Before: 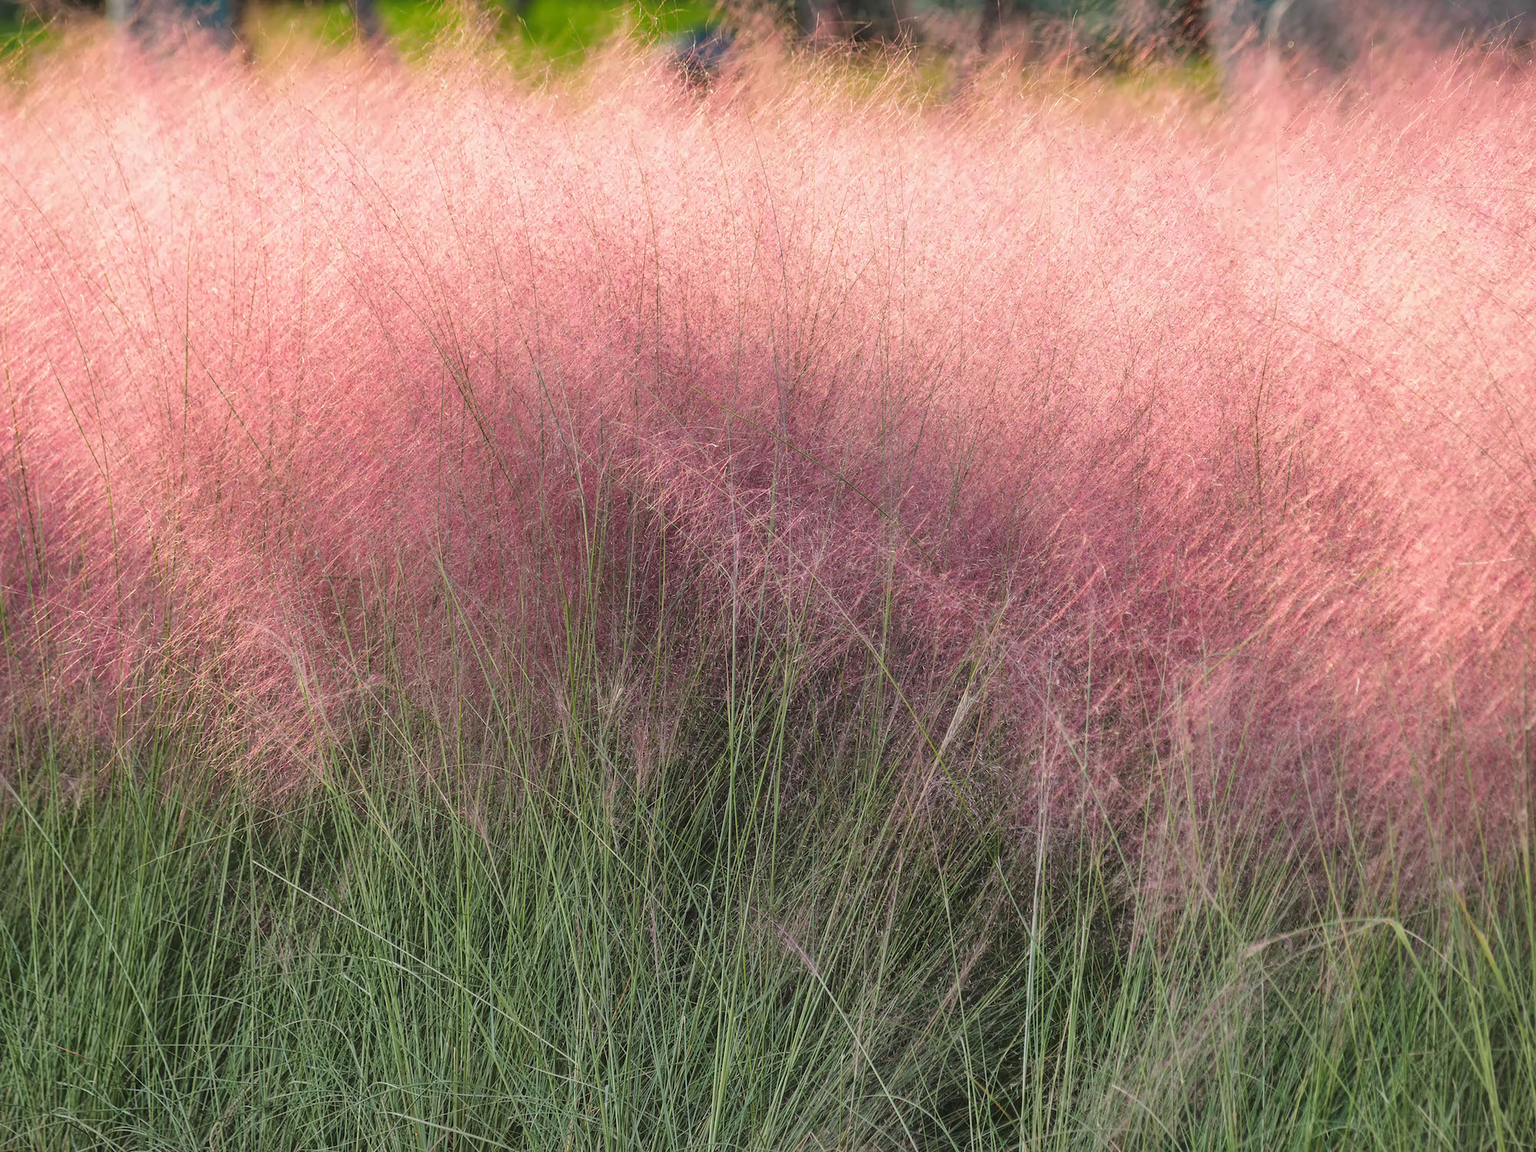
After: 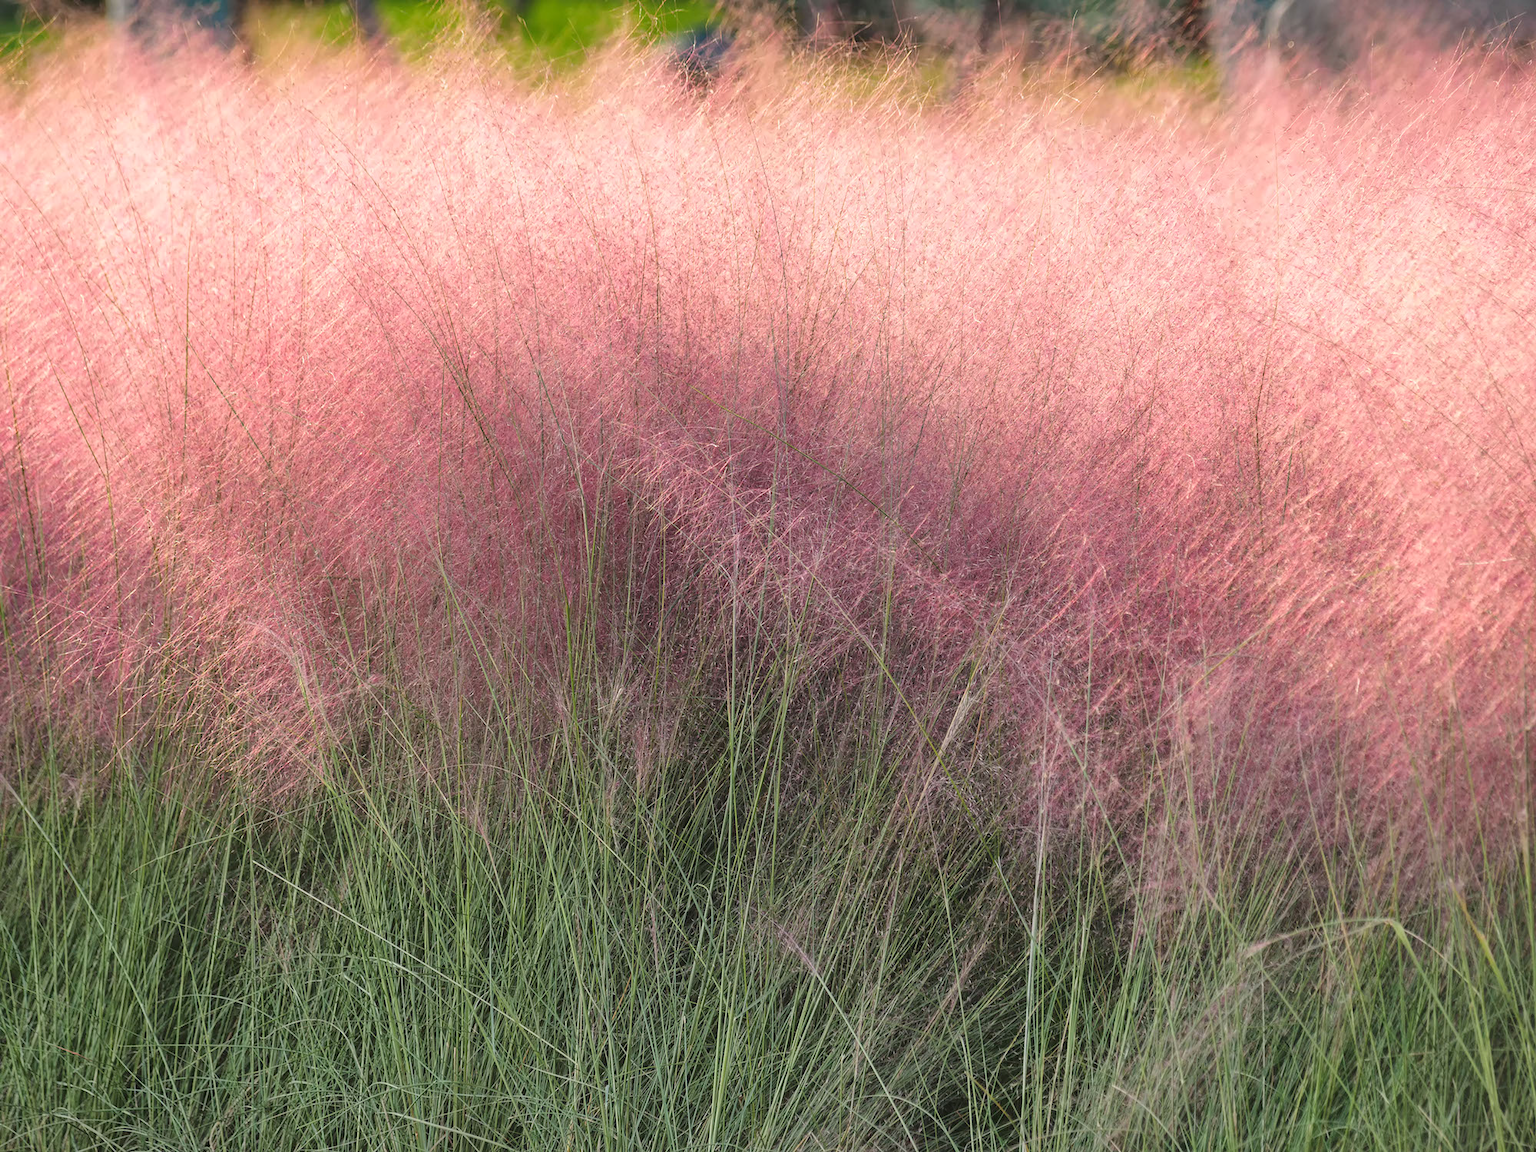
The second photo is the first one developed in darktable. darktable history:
exposure: exposure 0.084 EV, compensate highlight preservation false
